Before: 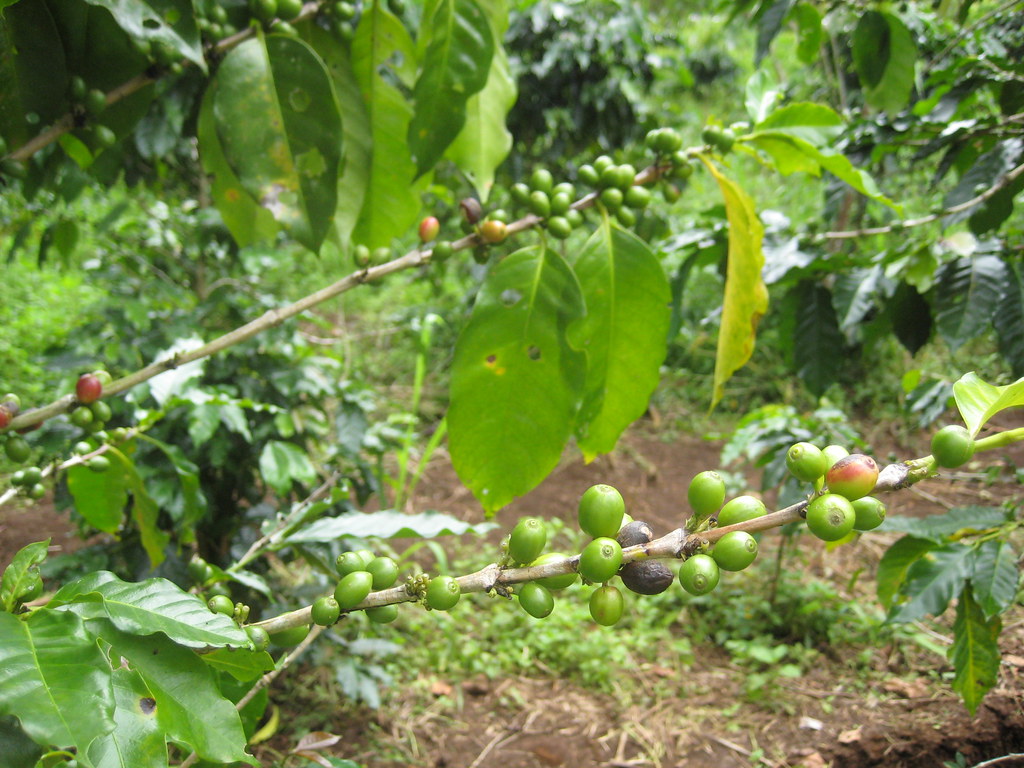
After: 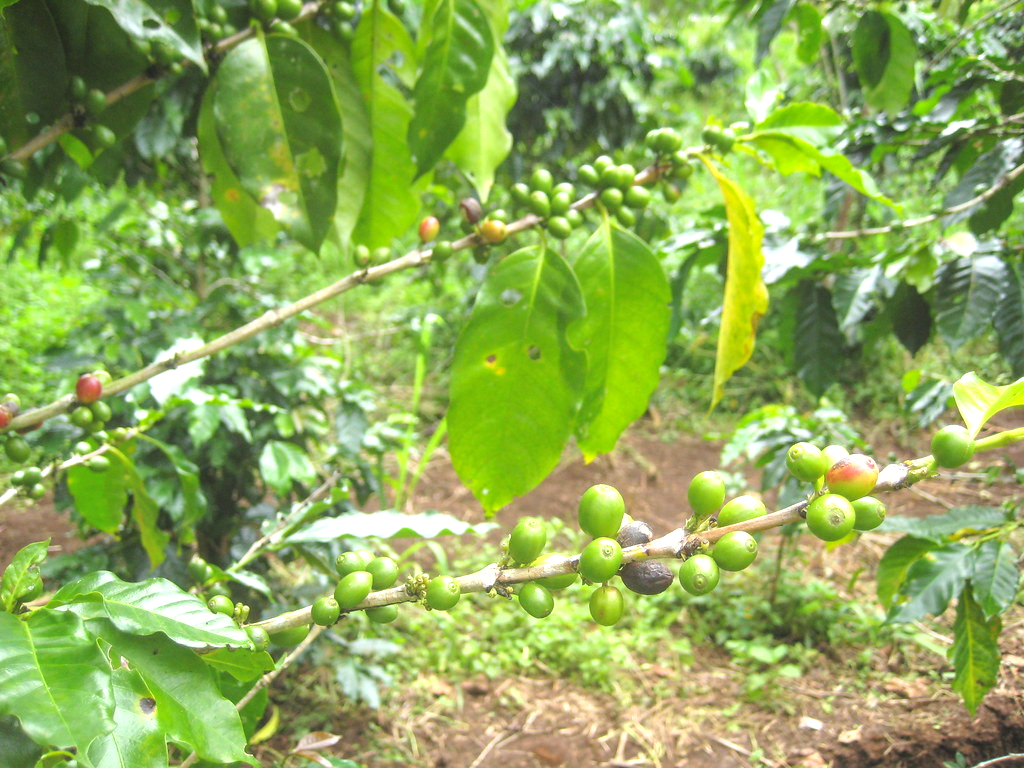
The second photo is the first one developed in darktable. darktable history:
local contrast: highlights 48%, shadows 0%, detail 100%
exposure: black level correction 0, exposure 0.7 EV, compensate exposure bias true, compensate highlight preservation false
